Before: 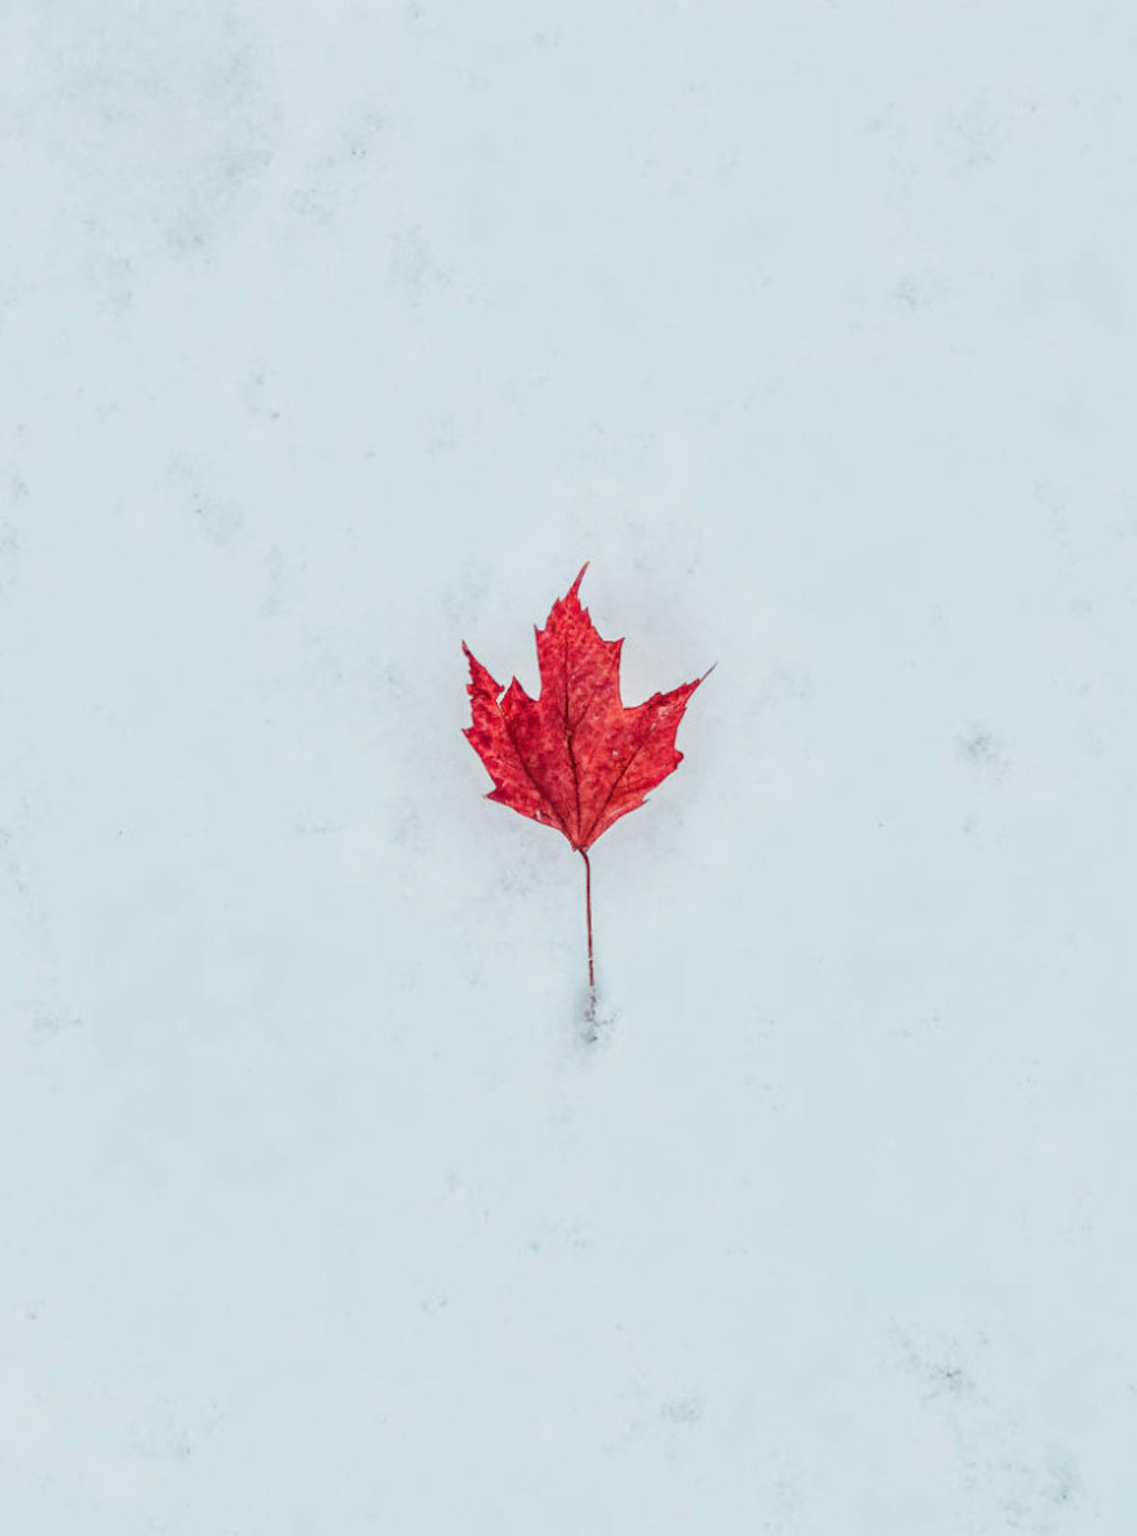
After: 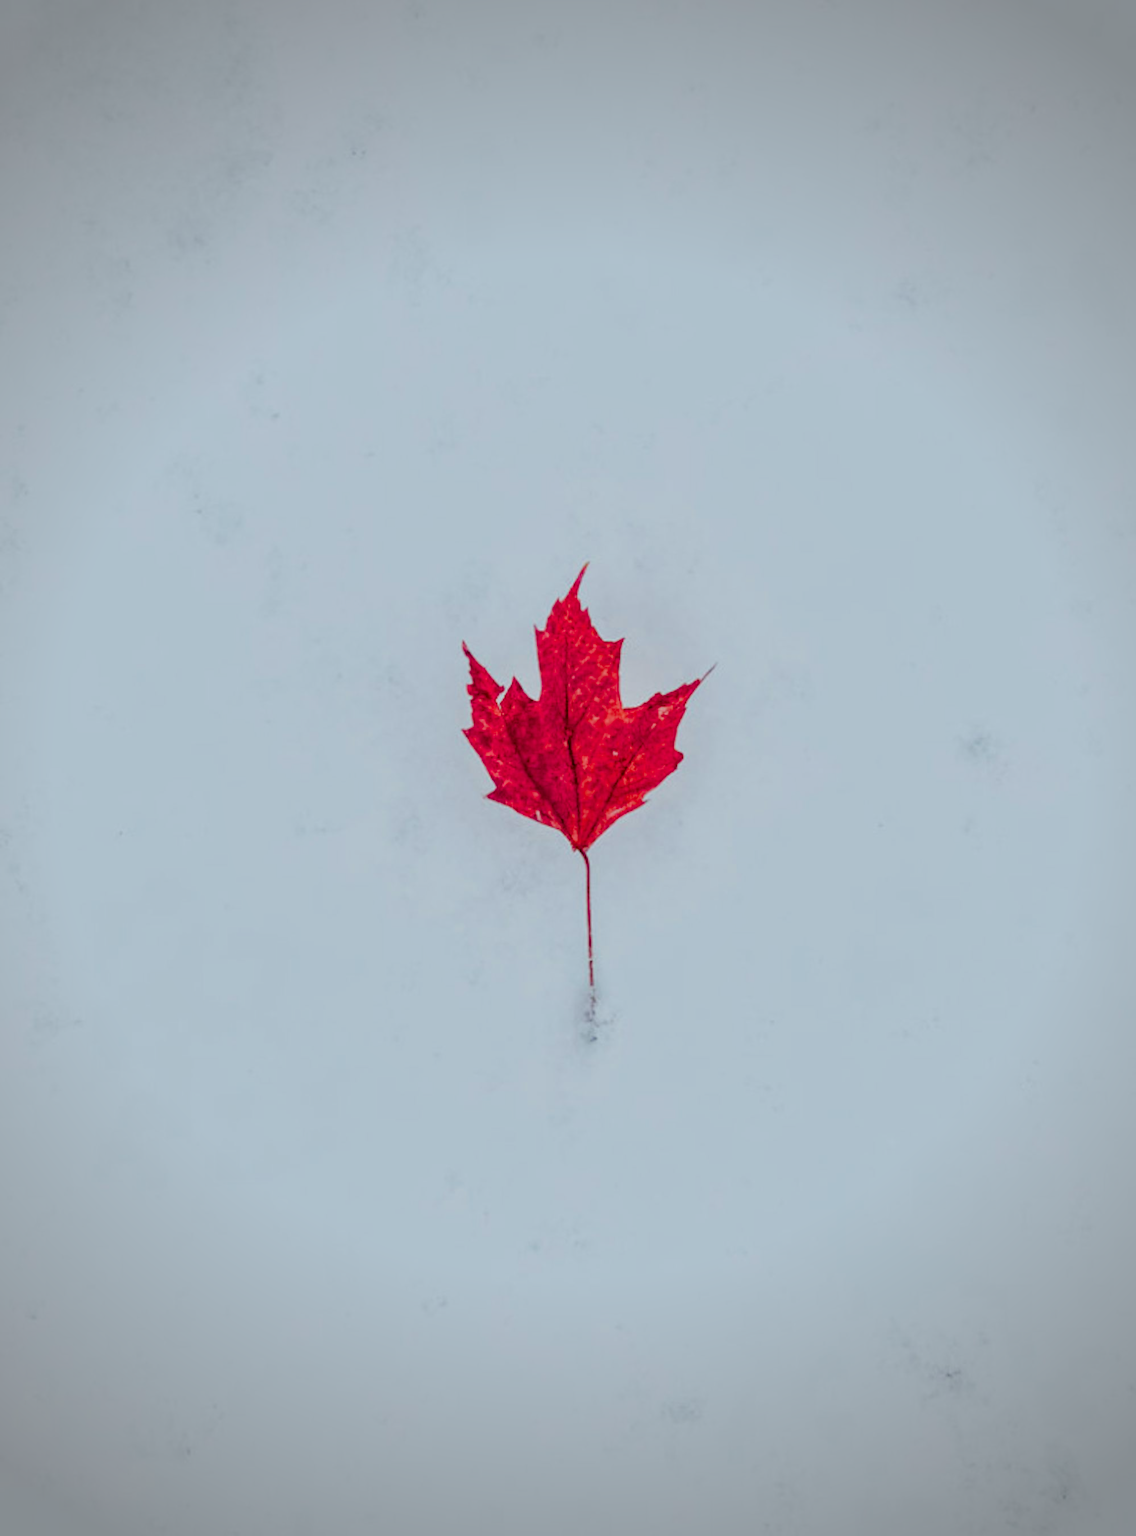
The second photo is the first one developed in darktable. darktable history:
color correction: highlights a* -3.45, highlights b* -6.85, shadows a* 3.24, shadows b* 5.61
local contrast: highlights 106%, shadows 99%, detail 119%, midtone range 0.2
vignetting: fall-off start 67.26%, width/height ratio 1.01
color balance rgb: shadows lift › chroma 2.009%, shadows lift › hue 247.81°, highlights gain › chroma 0.174%, highlights gain › hue 331.68°, perceptual saturation grading › global saturation 35.158%, perceptual saturation grading › highlights -24.771%, perceptual saturation grading › shadows 49.902%
filmic rgb: black relative exposure -7.2 EV, white relative exposure 5.39 EV, hardness 3.02
